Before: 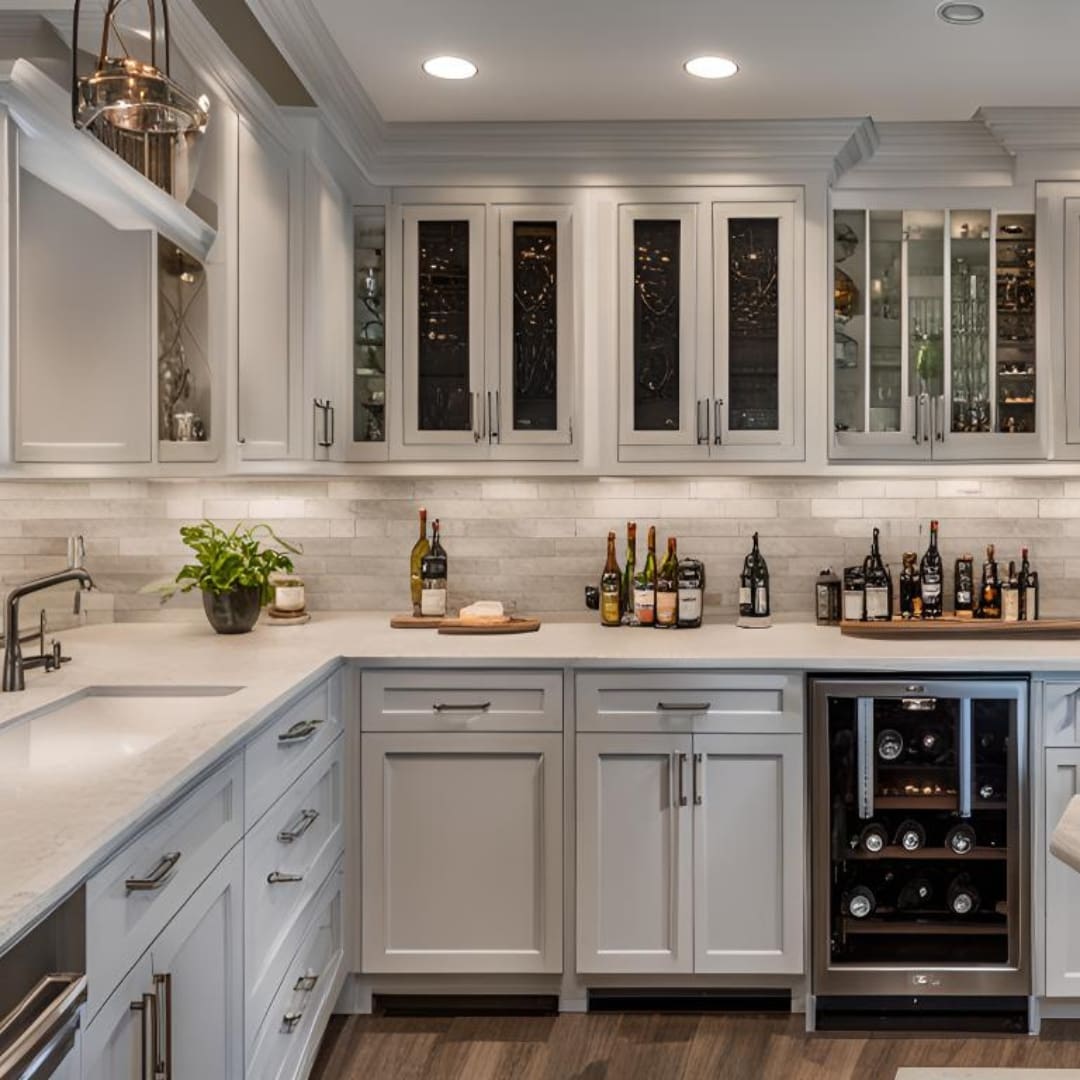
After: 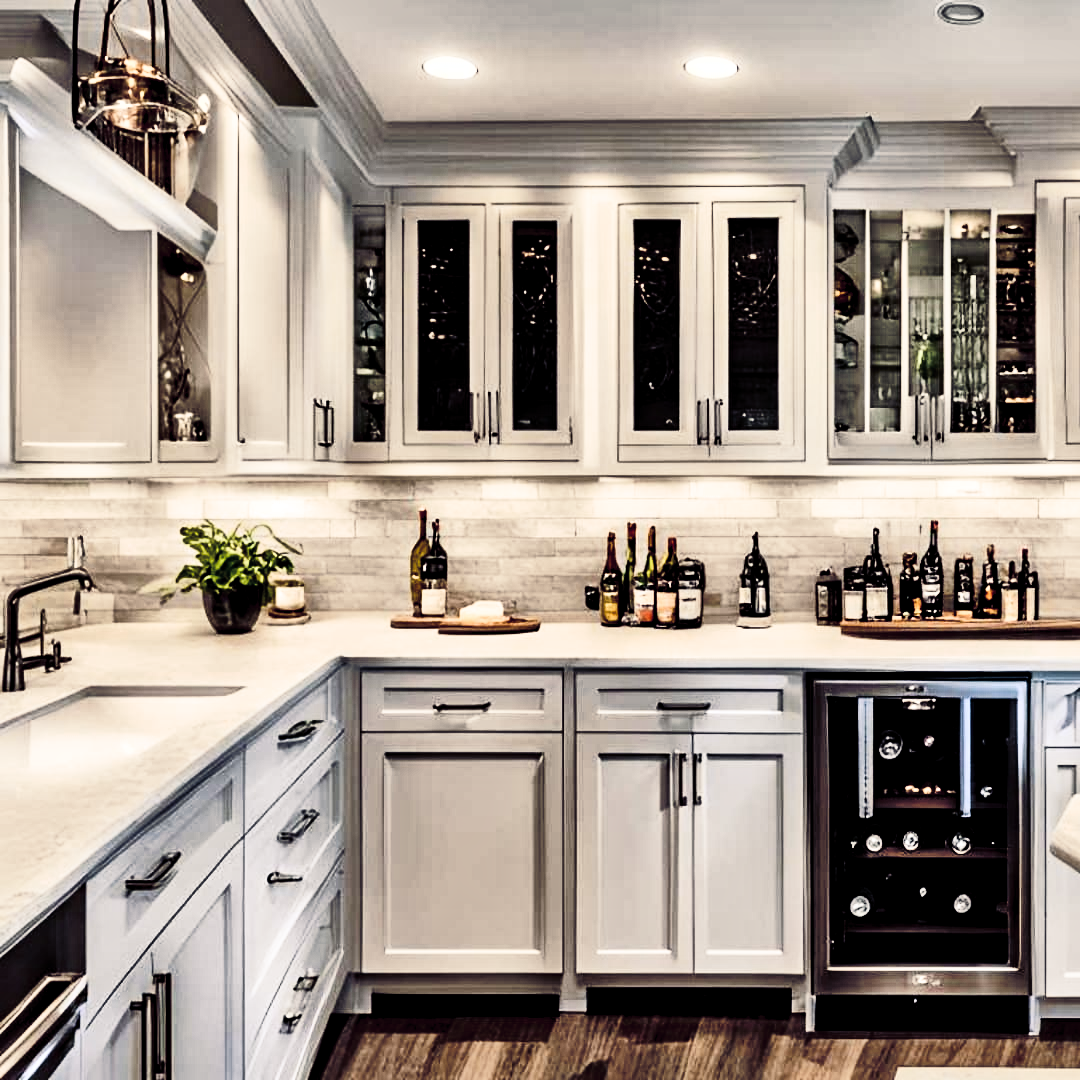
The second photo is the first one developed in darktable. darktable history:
color correction: saturation 0.85
tone curve: curves: ch0 [(0, 0) (0.07, 0.057) (0.15, 0.177) (0.352, 0.445) (0.59, 0.703) (0.857, 0.908) (1, 1)], color space Lab, linked channels
color balance: lift [0.97, 1, 1, 1], gamma [1.03, 1, 1, 1]
split-toning: shadows › hue 255.6°, shadows › saturation 0.66, highlights › hue 43.2°, highlights › saturation 0.68, balance -50.1 | blend: blend mode lighten, opacity 100%; mask: uniform (no mask)
base curve: curves: ch0 [(0, 0) (0.026, 0.03) (0.109, 0.232) (0.351, 0.748) (0.669, 0.968) (1, 1)]
global tonemap: drago (1, 100), detail 1
shadows and highlights: highlights color adjustment 0%, soften with gaussian
exposure: exposure -2.002 EV
contrast equalizer: y [[0.511, 0.558, 0.631, 0.632, 0.559, 0.512], [0.5 ×6], [0.507, 0.559, 0.627, 0.644, 0.647, 0.647], [0 ×6], [0 ×6]] | blend: blend mode average, opacity 100%; mask: uniform (no mask)
highpass: sharpness 9.84%, contrast boost 9.94% | blend: blend mode overlay, opacity 100%; mask: uniform (no mask)
contrast brightness saturation: contrast 0.26, brightness 0.02, saturation 0.87
